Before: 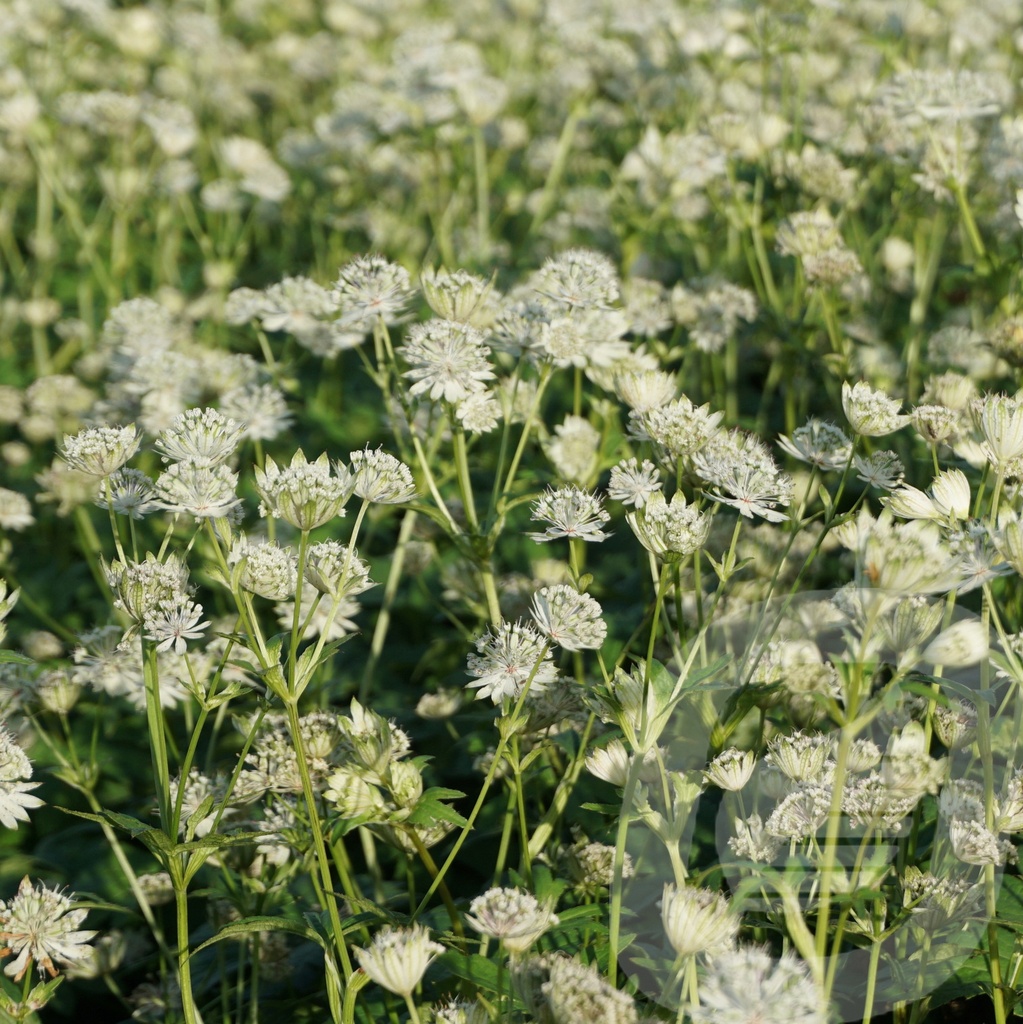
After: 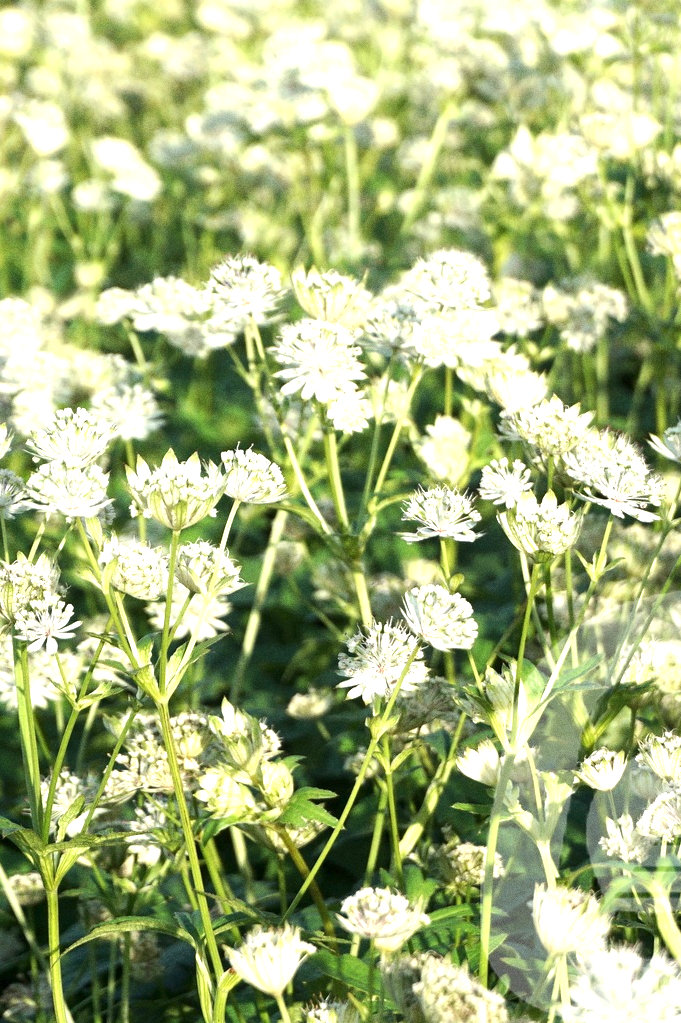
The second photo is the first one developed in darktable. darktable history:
exposure: exposure 1.2 EV, compensate highlight preservation false
crop and rotate: left 12.648%, right 20.685%
grain: coarseness 0.09 ISO
local contrast: mode bilateral grid, contrast 20, coarseness 50, detail 120%, midtone range 0.2
